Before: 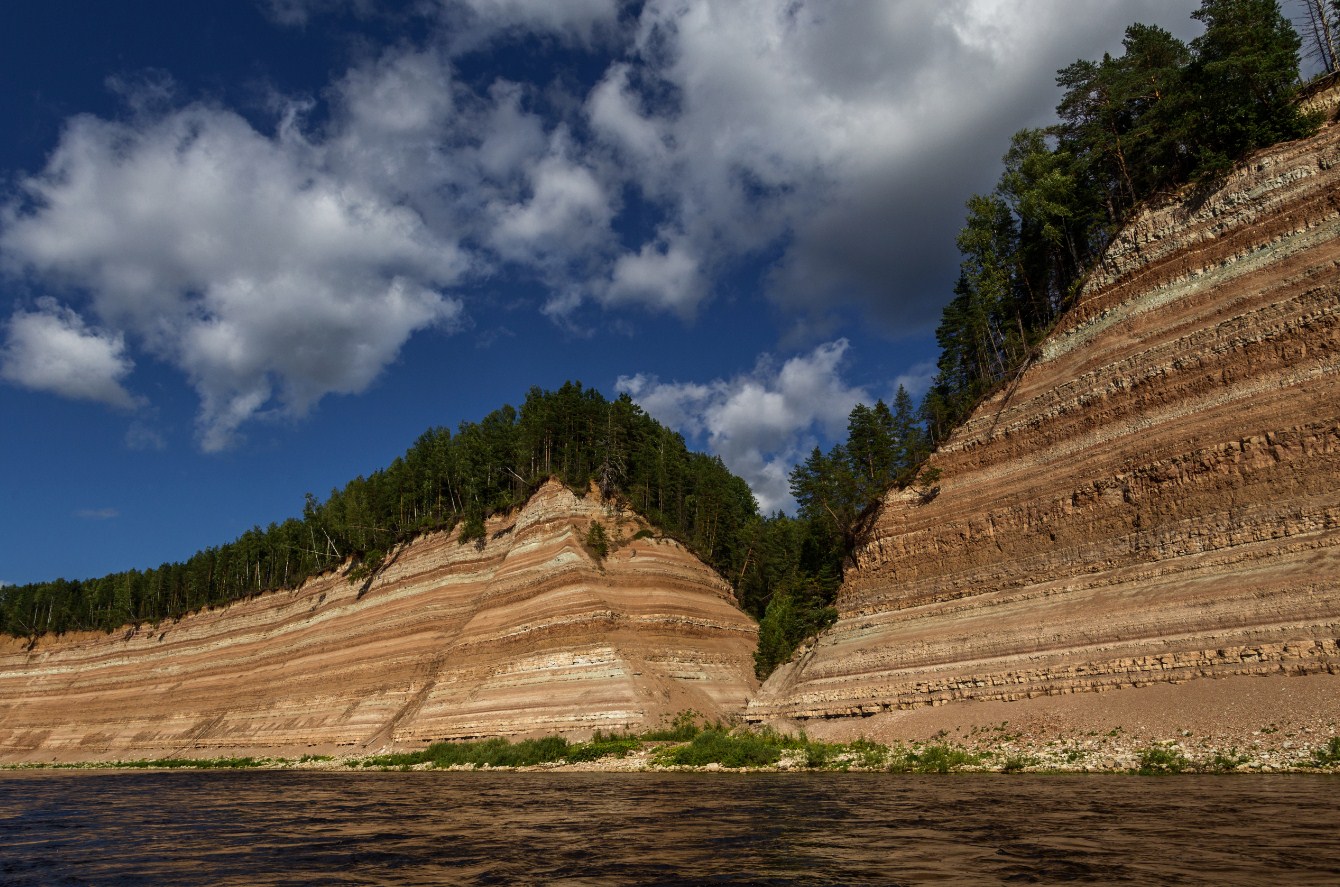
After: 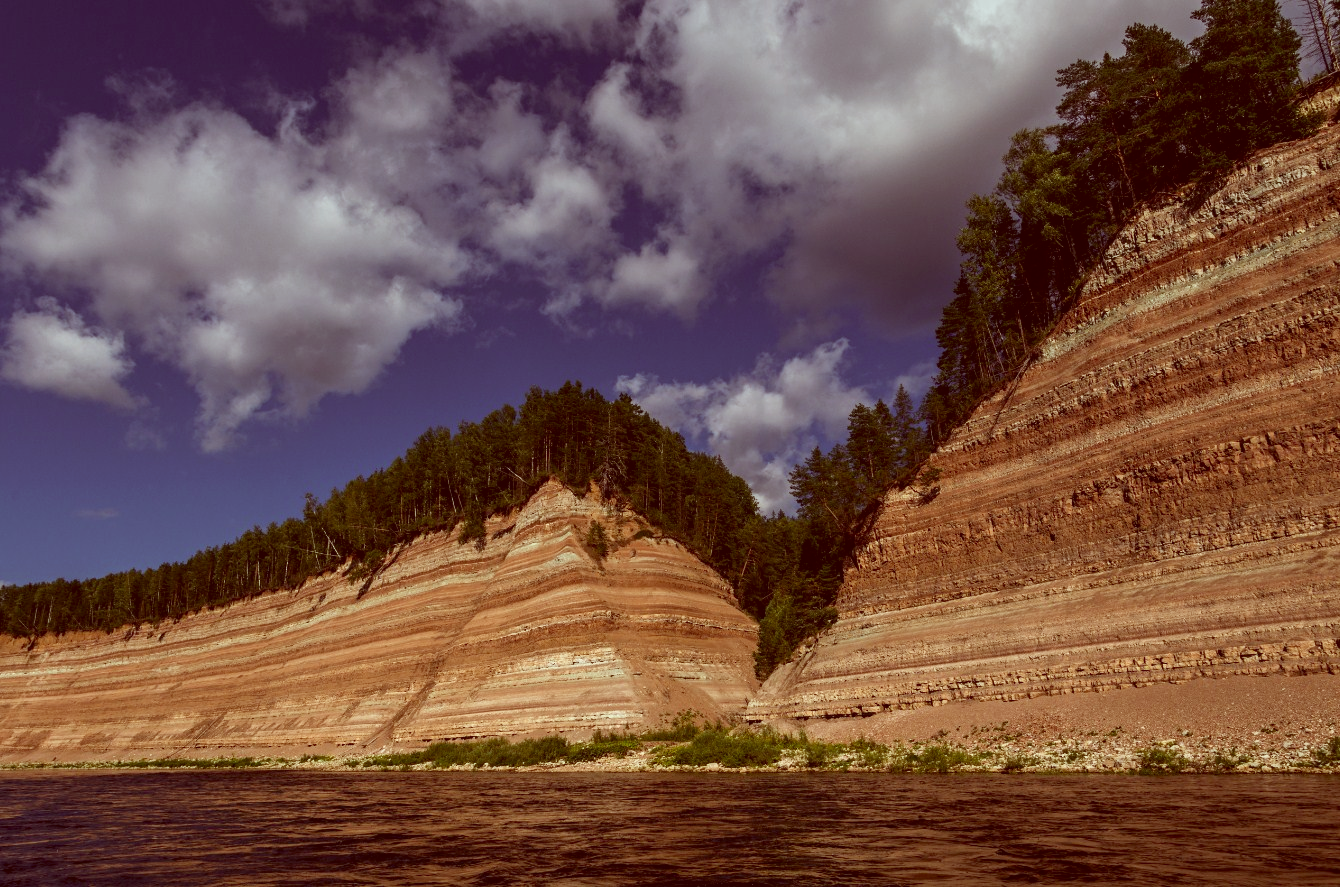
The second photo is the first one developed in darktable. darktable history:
color correction: highlights a* -7.09, highlights b* -0.145, shadows a* 20.79, shadows b* 11.95
